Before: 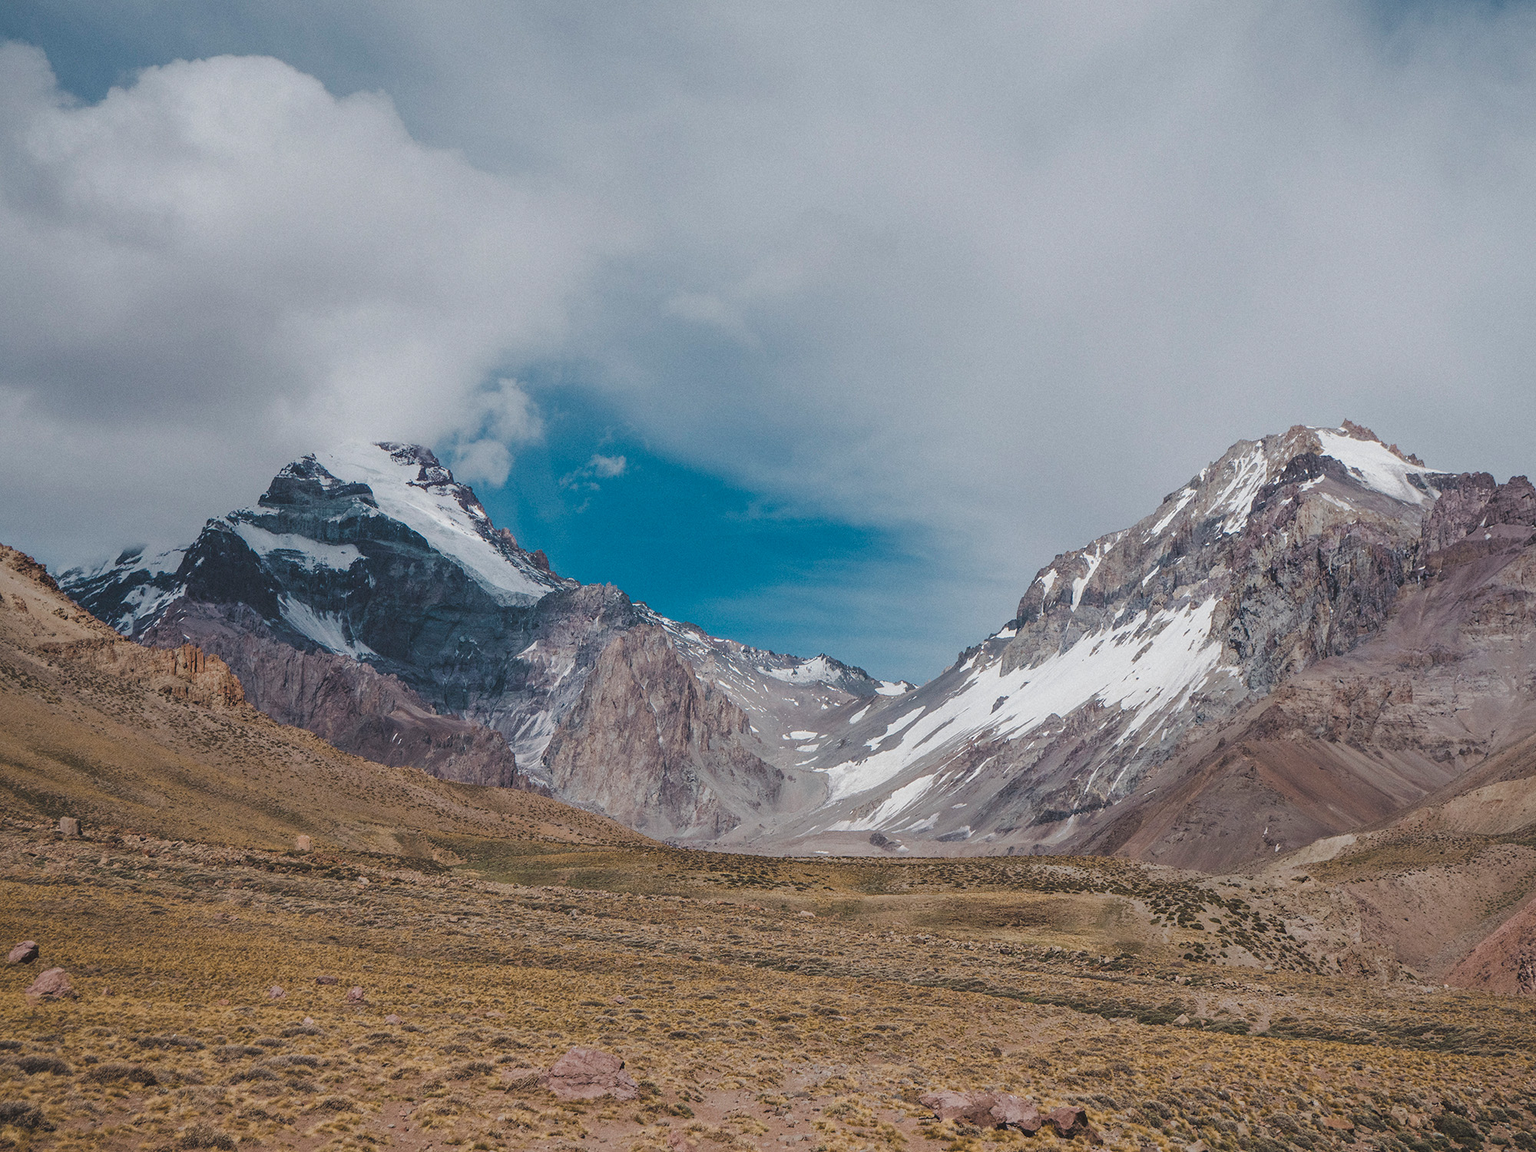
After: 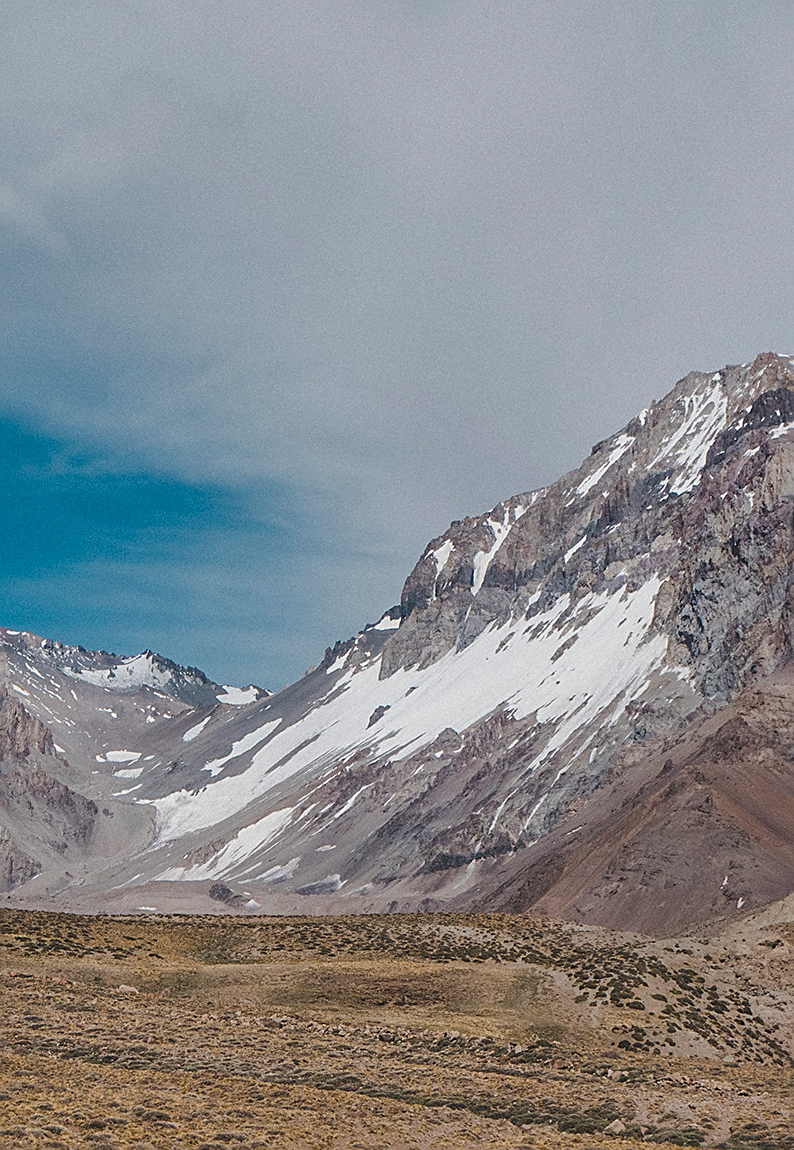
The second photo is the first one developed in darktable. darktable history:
shadows and highlights: shadows 48.72, highlights -40.57, soften with gaussian
sharpen: on, module defaults
crop: left 46.155%, top 13.406%, right 14.097%, bottom 9.883%
